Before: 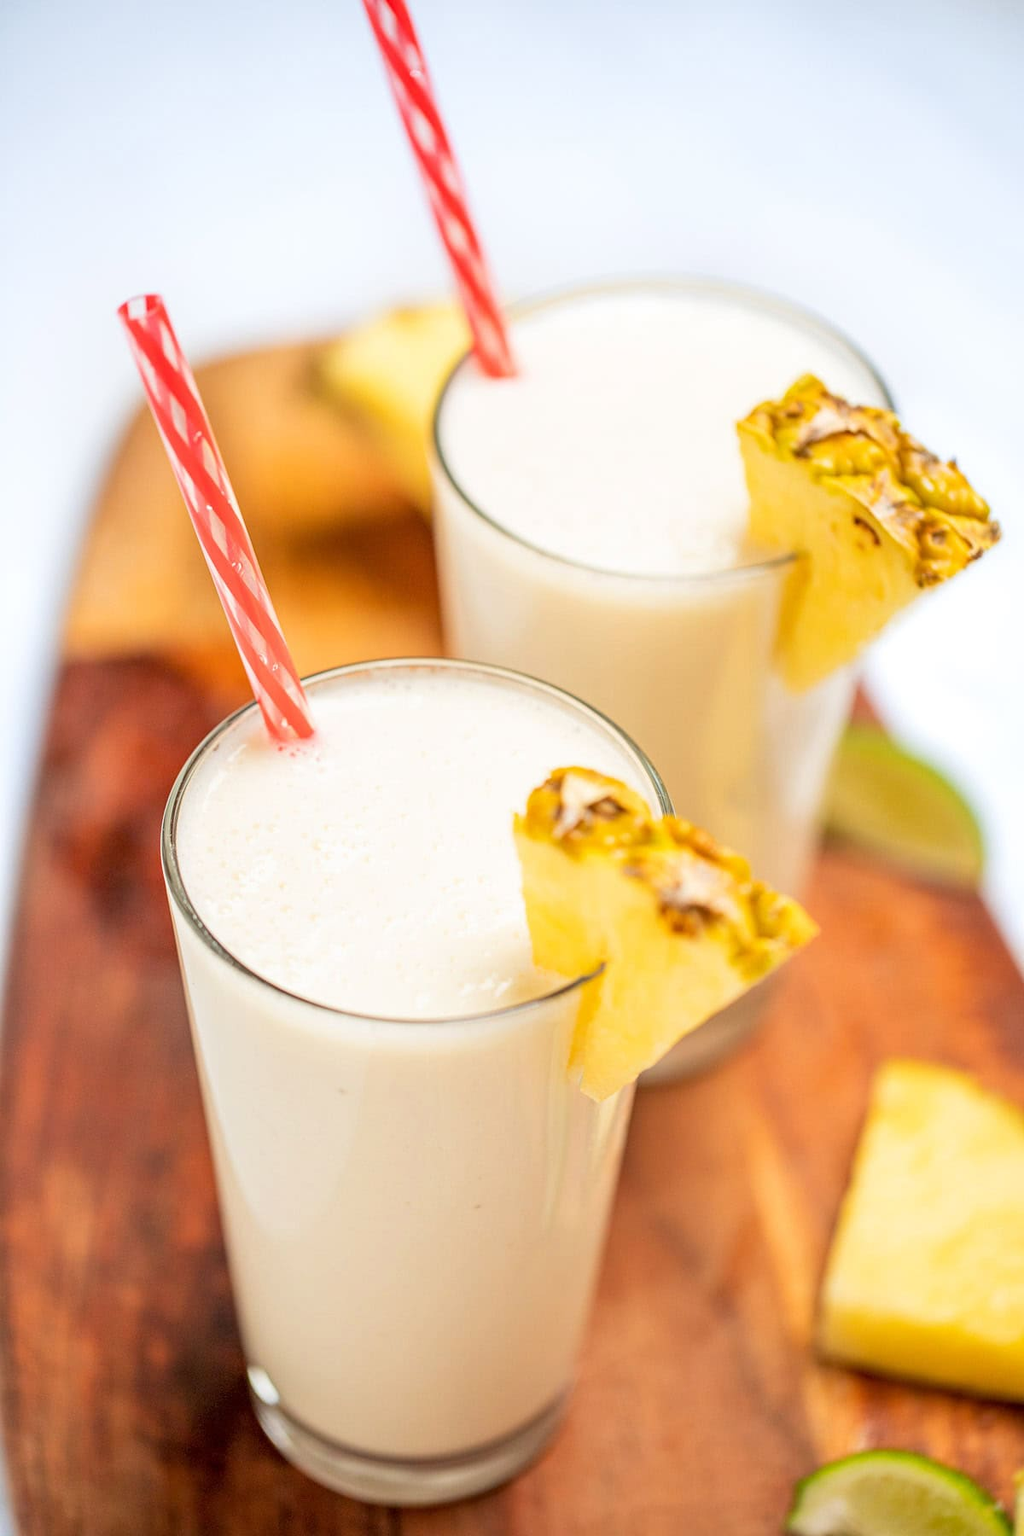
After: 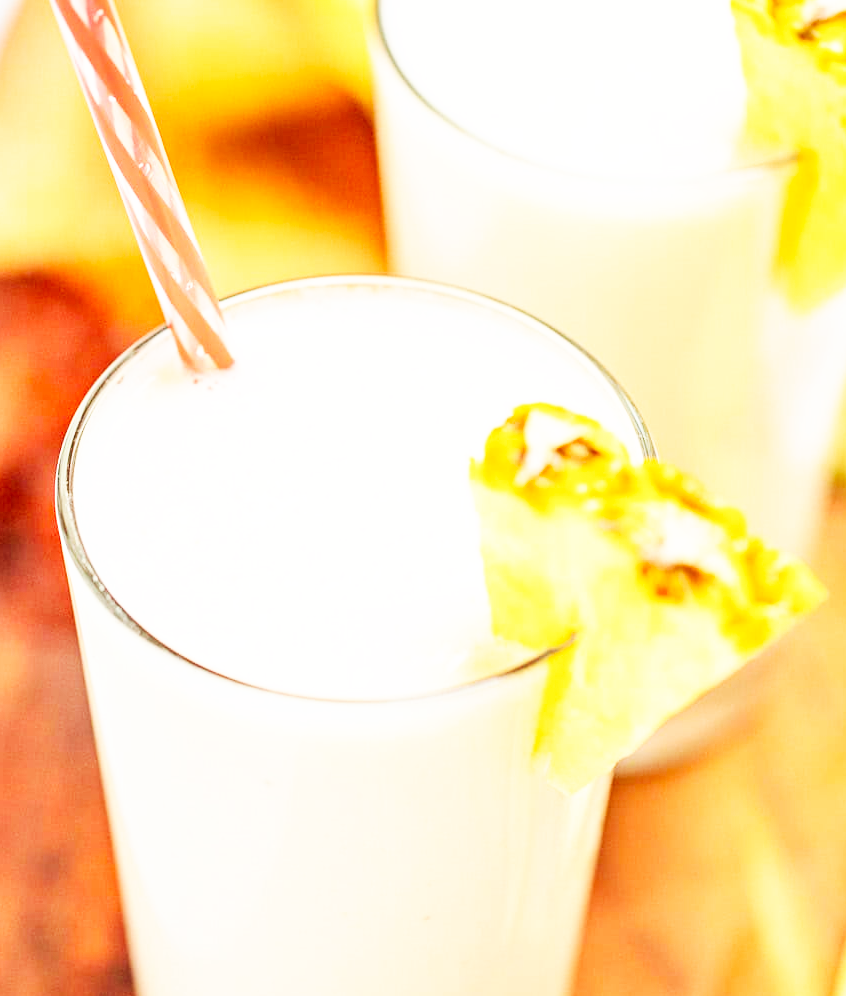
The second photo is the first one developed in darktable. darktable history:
crop: left 11.123%, top 27.61%, right 18.3%, bottom 17.034%
base curve: curves: ch0 [(0, 0) (0.007, 0.004) (0.027, 0.03) (0.046, 0.07) (0.207, 0.54) (0.442, 0.872) (0.673, 0.972) (1, 1)], preserve colors none
